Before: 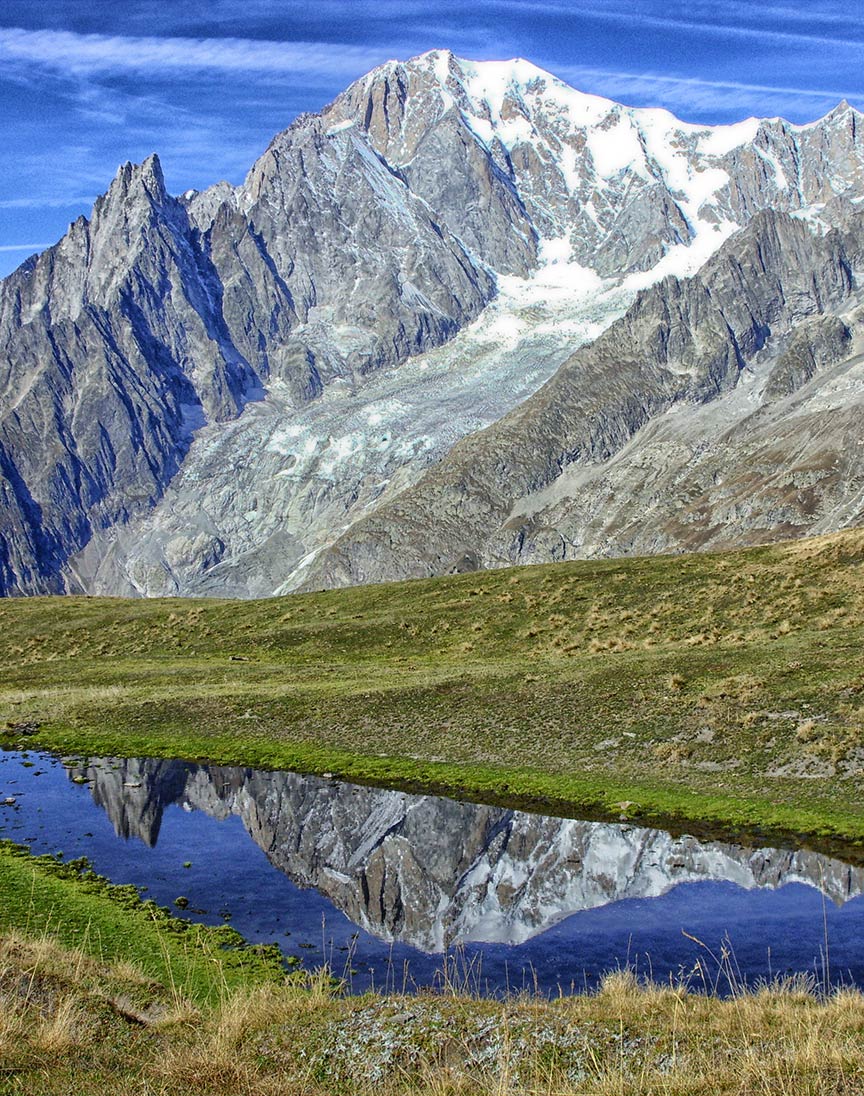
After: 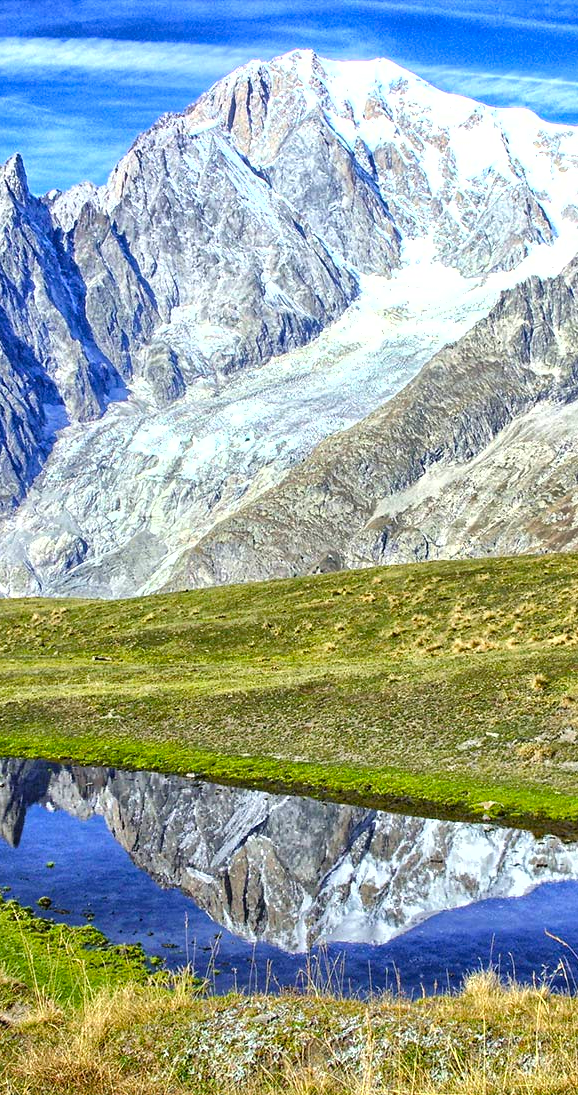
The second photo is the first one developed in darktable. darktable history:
shadows and highlights: shadows 29.46, highlights -29.37, low approximation 0.01, soften with gaussian
exposure: black level correction 0, exposure 0.878 EV, compensate highlight preservation false
crop and rotate: left 15.892%, right 17.128%
color balance rgb: perceptual saturation grading › global saturation 19.898%
